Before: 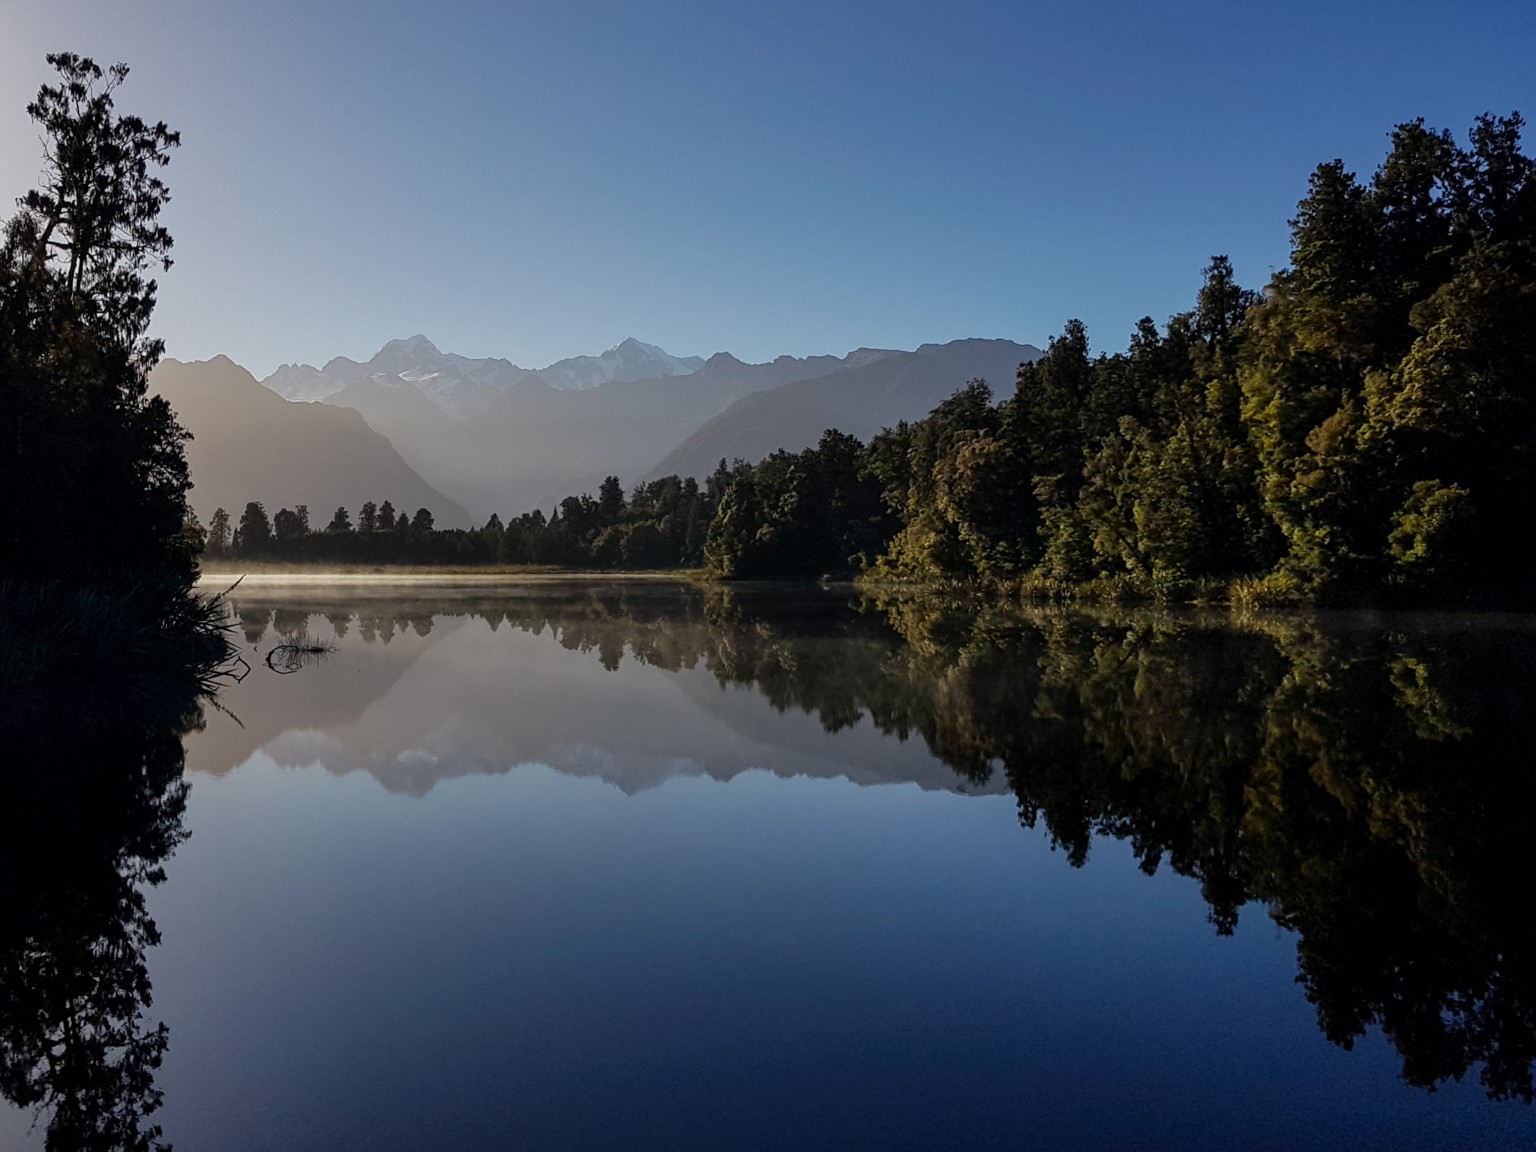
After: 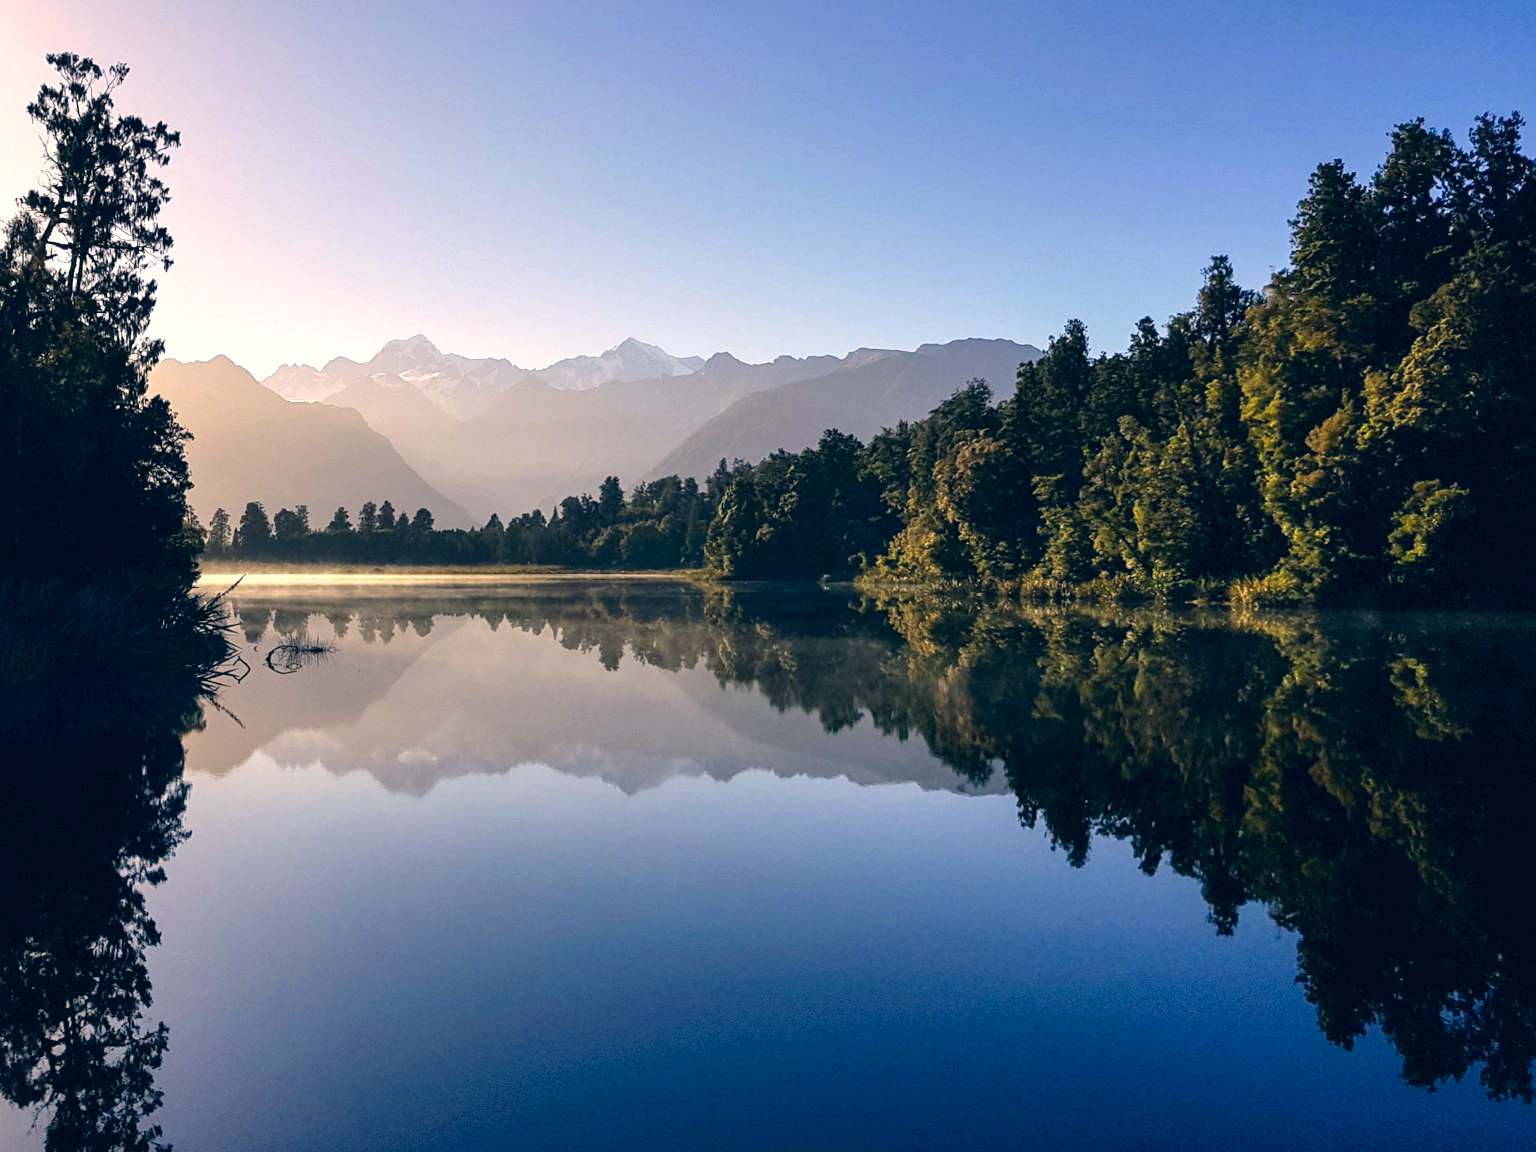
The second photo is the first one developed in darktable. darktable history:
color correction: highlights a* 10.32, highlights b* 14.66, shadows a* -9.59, shadows b* -15.02
exposure: black level correction 0, exposure 1.1 EV, compensate exposure bias true, compensate highlight preservation false
